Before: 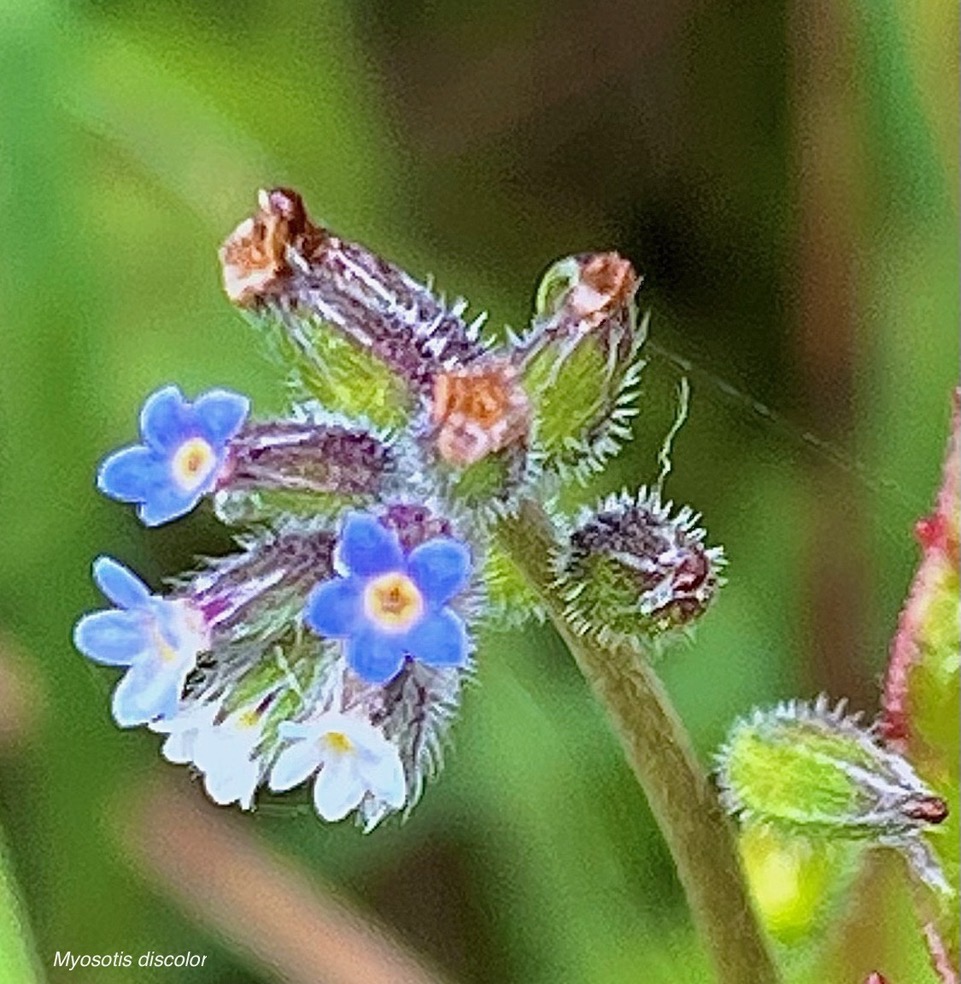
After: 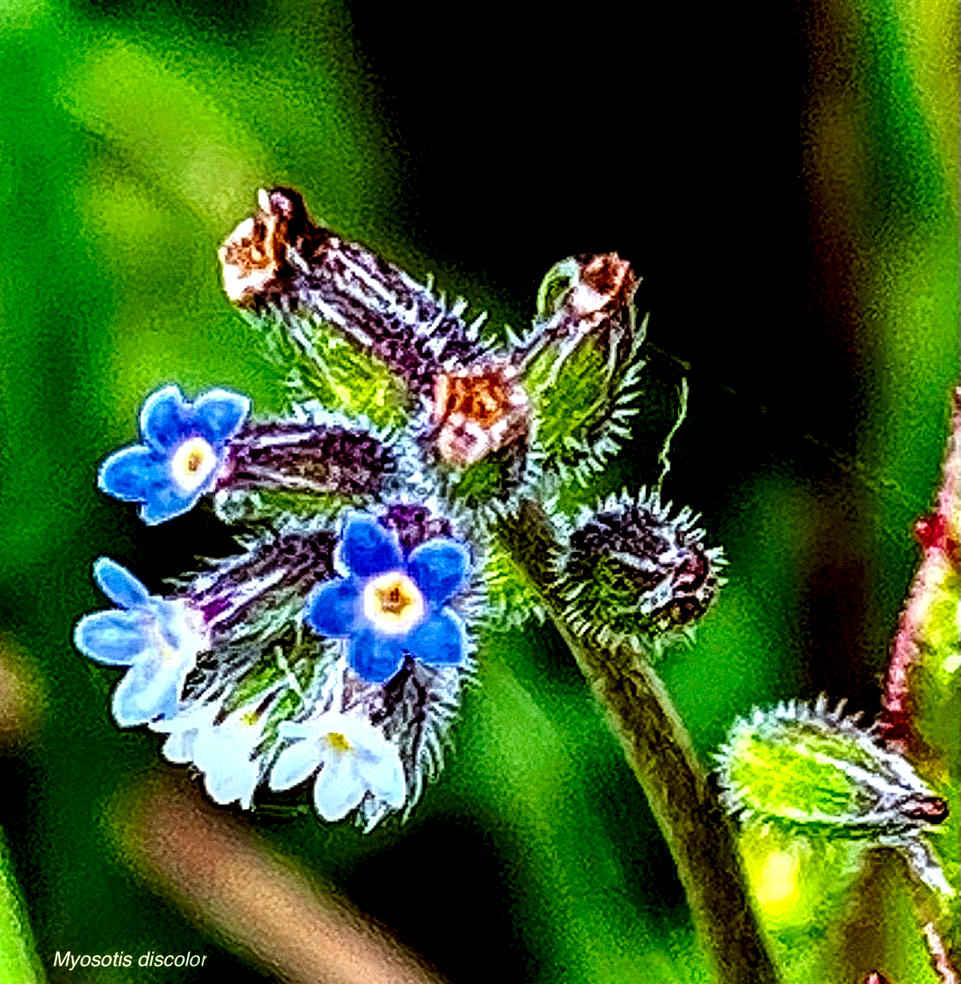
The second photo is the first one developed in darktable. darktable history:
tone curve: curves: ch0 [(0, 0) (0.003, 0.006) (0.011, 0.007) (0.025, 0.01) (0.044, 0.015) (0.069, 0.023) (0.1, 0.031) (0.136, 0.045) (0.177, 0.066) (0.224, 0.098) (0.277, 0.139) (0.335, 0.194) (0.399, 0.254) (0.468, 0.346) (0.543, 0.45) (0.623, 0.56) (0.709, 0.667) (0.801, 0.78) (0.898, 0.891) (1, 1)], preserve colors none
exposure: black level correction 0.057, compensate highlight preservation false
local contrast: detail 204%
color correction: highlights a* -5.05, highlights b* -3.54, shadows a* 3.74, shadows b* 4.21
